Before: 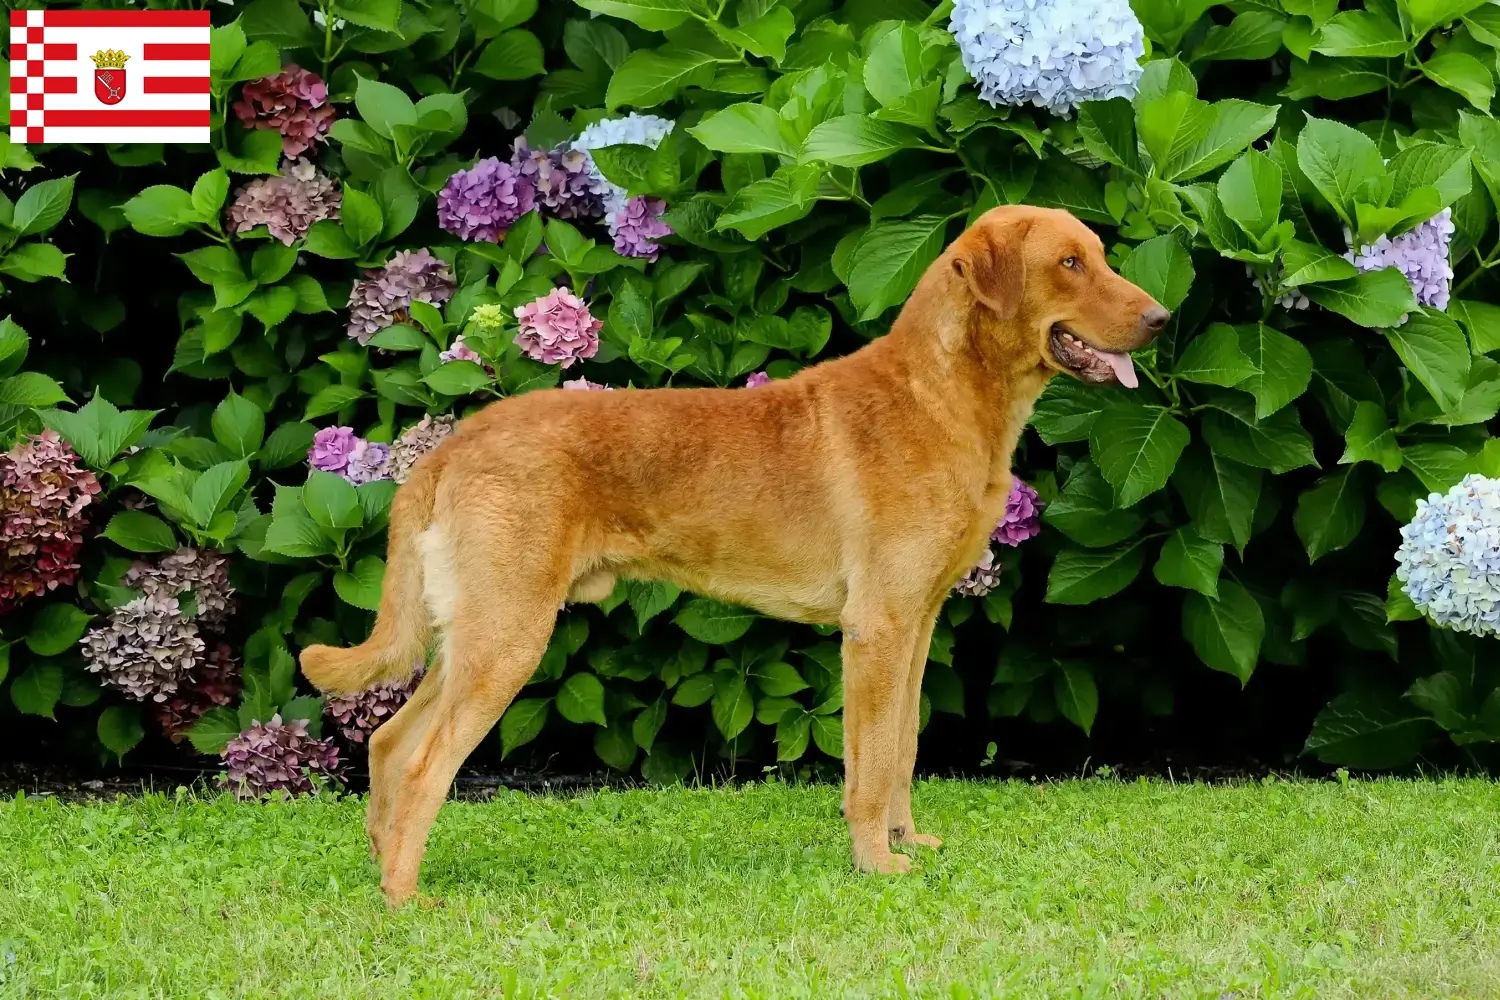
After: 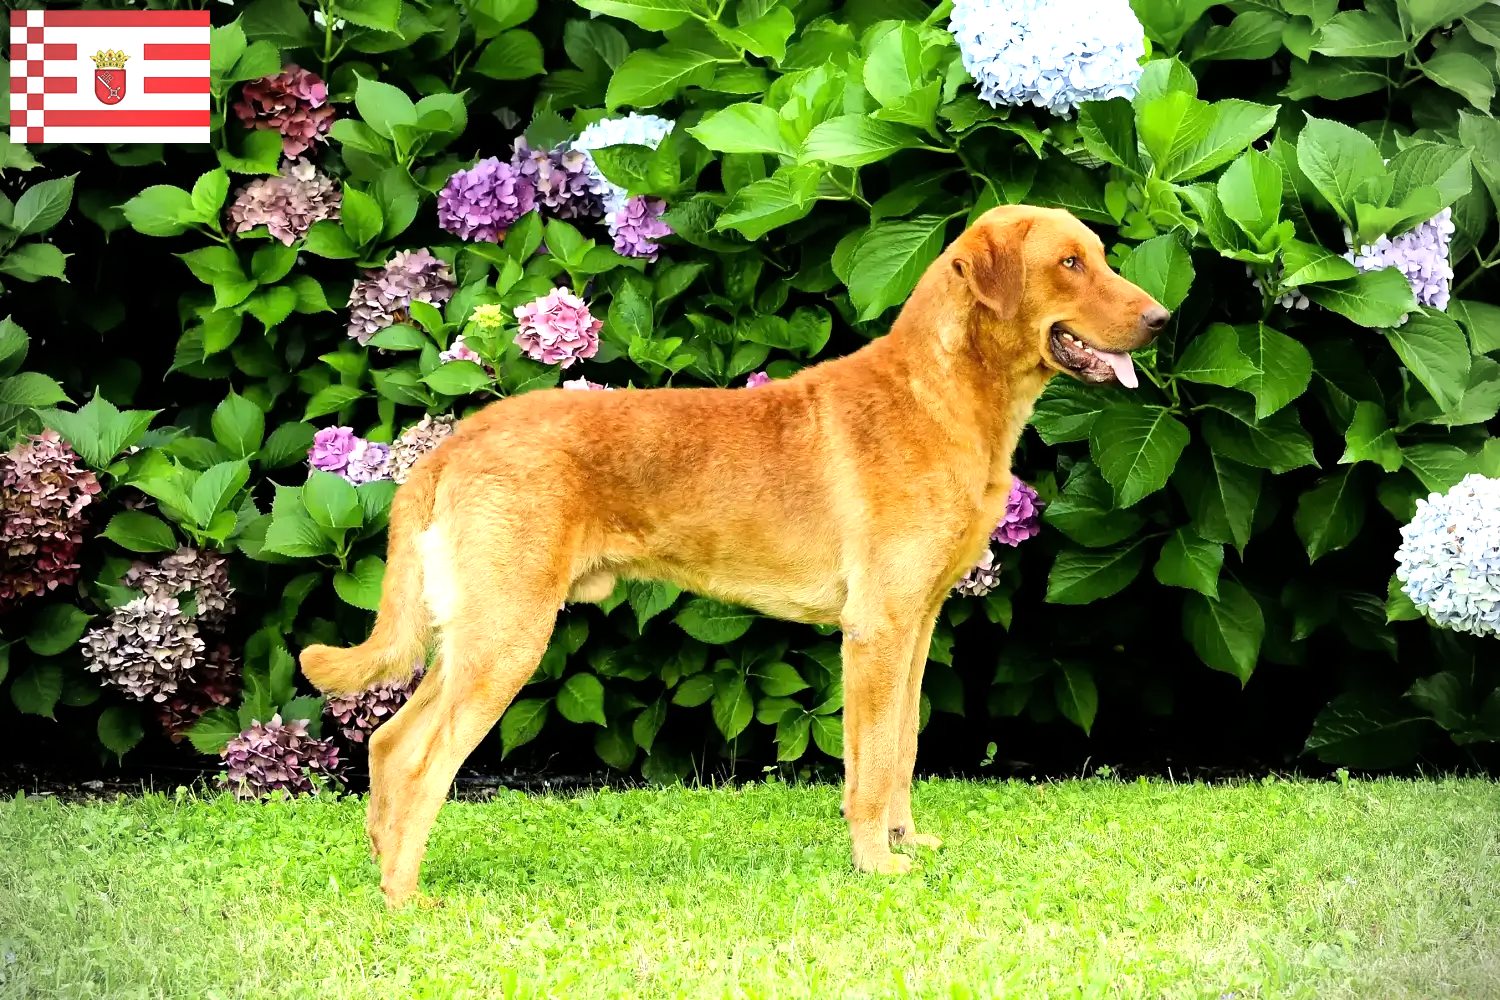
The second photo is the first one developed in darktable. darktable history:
tone equalizer: -8 EV -1.05 EV, -7 EV -0.989 EV, -6 EV -0.851 EV, -5 EV -0.594 EV, -3 EV 0.559 EV, -2 EV 0.848 EV, -1 EV 1 EV, +0 EV 1.06 EV
vignetting: brightness -0.681, unbound false
